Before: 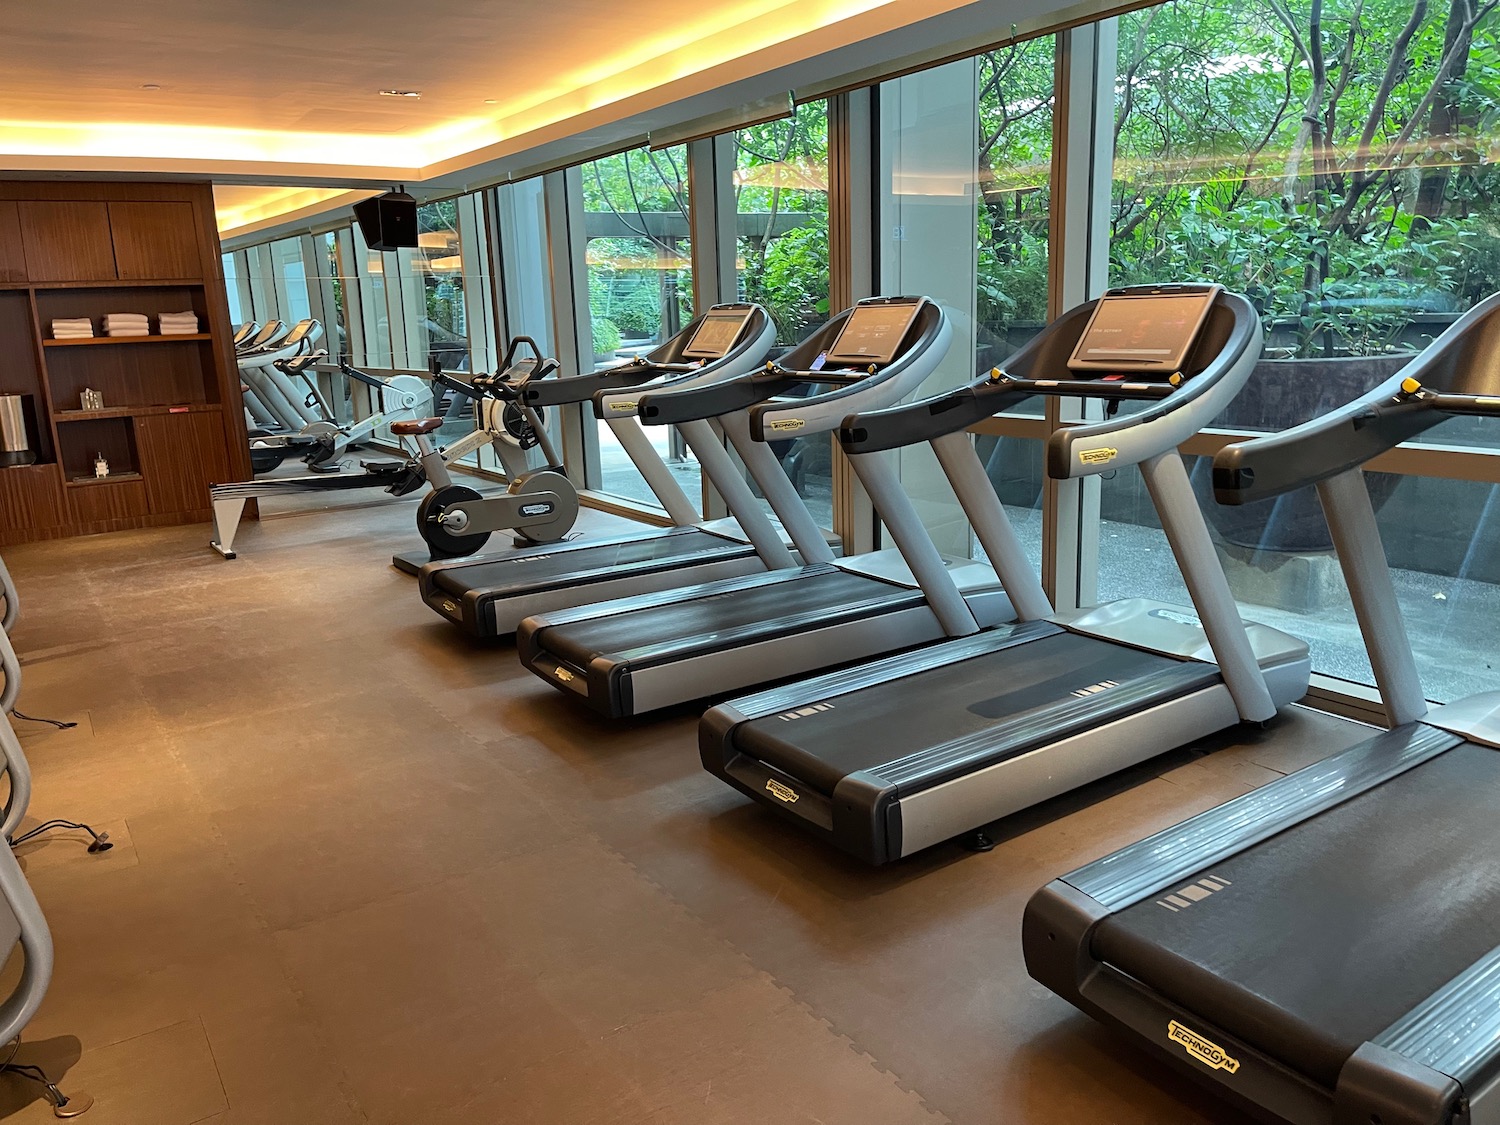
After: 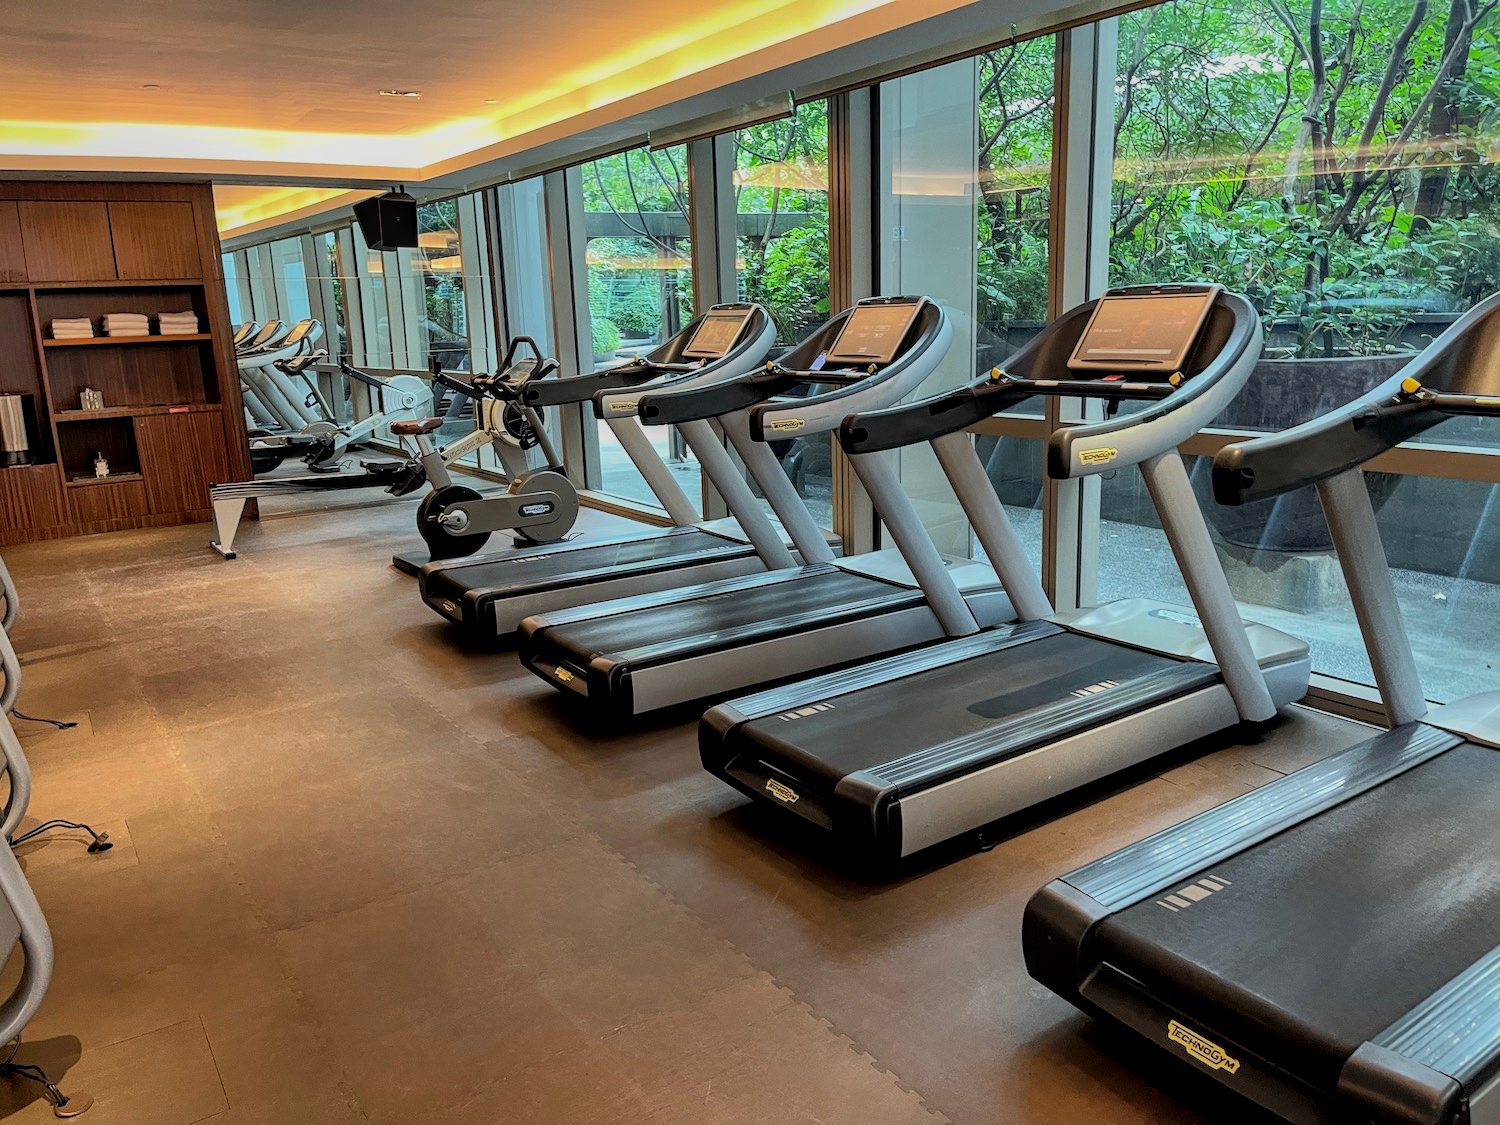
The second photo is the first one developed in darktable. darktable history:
filmic rgb: black relative exposure -16 EV, white relative exposure 5.25 EV, hardness 5.89, contrast 1.261, color science v6 (2022)
local contrast: highlights 55%, shadows 51%, detail 130%, midtone range 0.455
shadows and highlights: shadows 60.32, highlights -60, shadows color adjustment 98.02%, highlights color adjustment 58.77%
